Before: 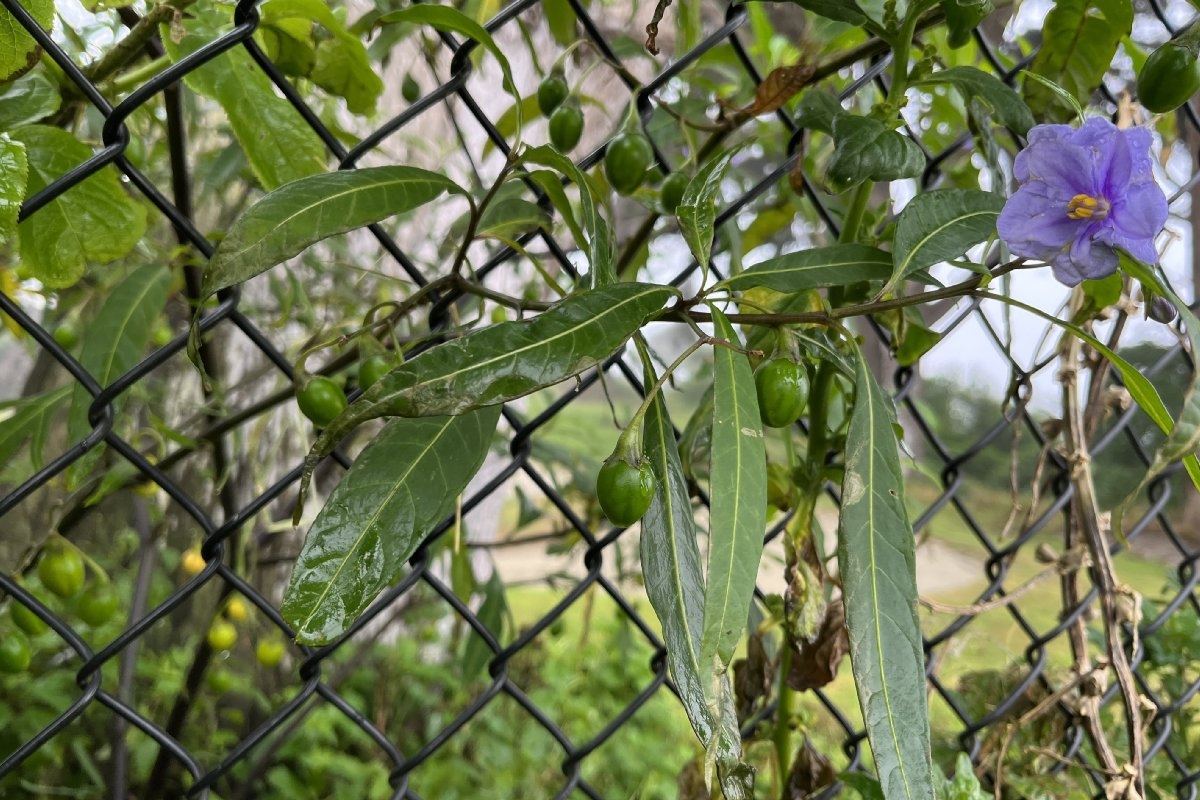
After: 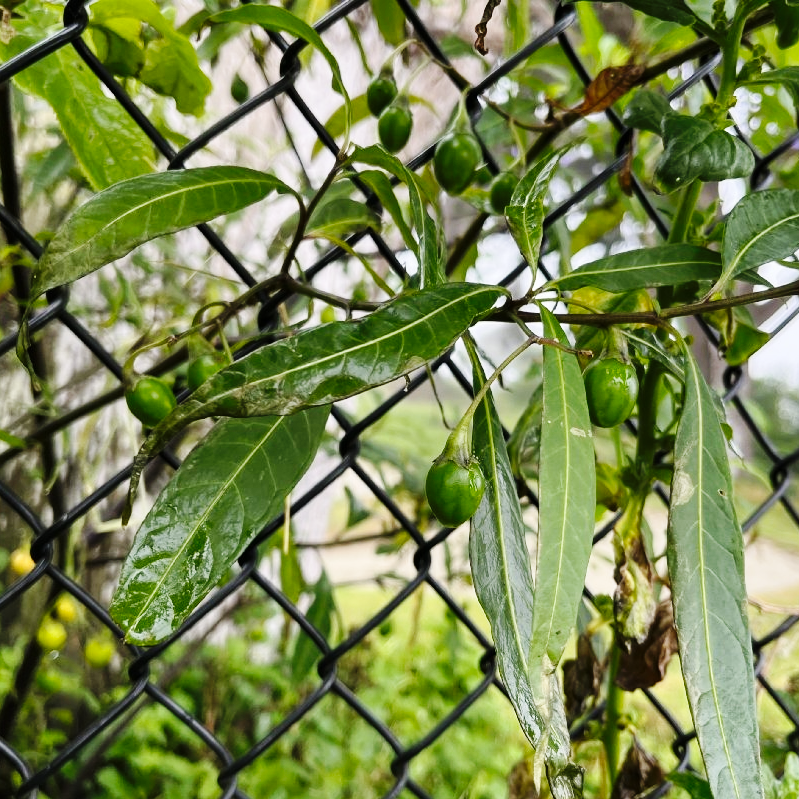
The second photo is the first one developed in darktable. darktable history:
crop and rotate: left 14.325%, right 19.014%
base curve: curves: ch0 [(0, 0) (0.036, 0.025) (0.121, 0.166) (0.206, 0.329) (0.605, 0.79) (1, 1)], preserve colors none
